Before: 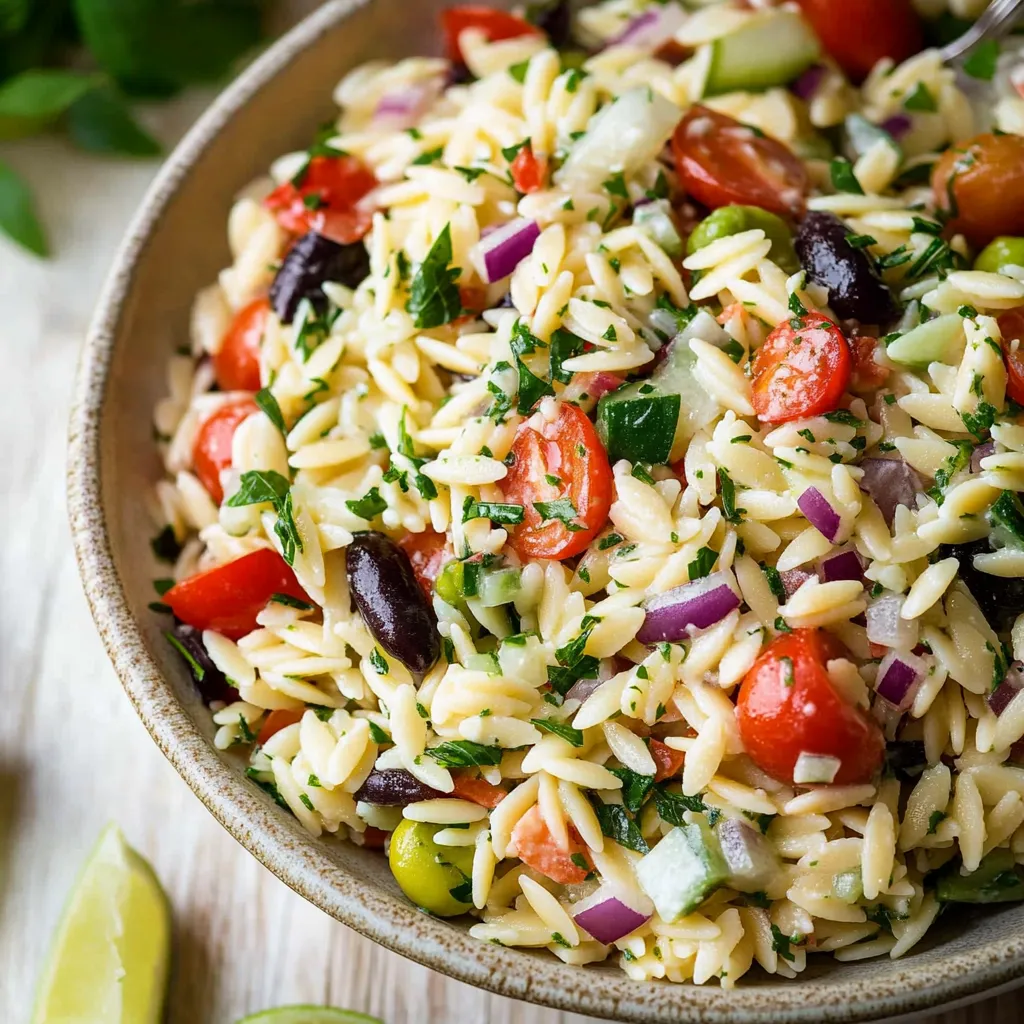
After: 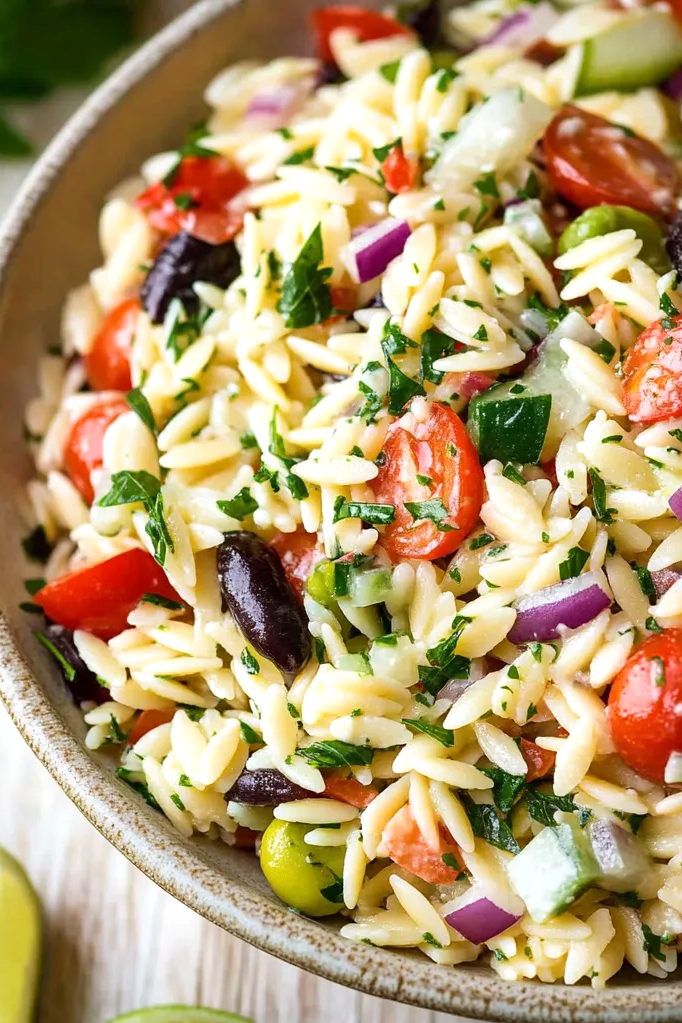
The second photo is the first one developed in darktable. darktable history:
crop and rotate: left 12.648%, right 20.685%
exposure: exposure 0.207 EV, compensate highlight preservation false
